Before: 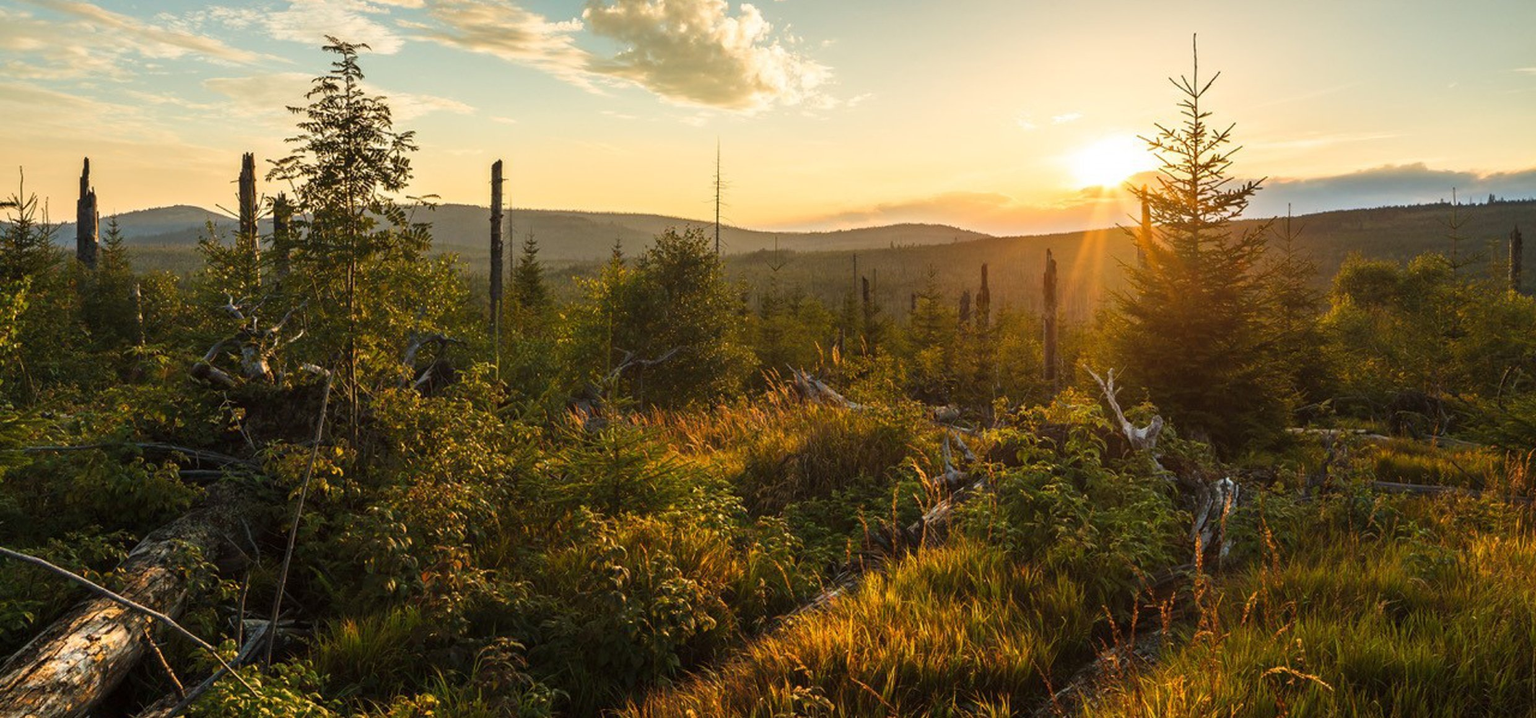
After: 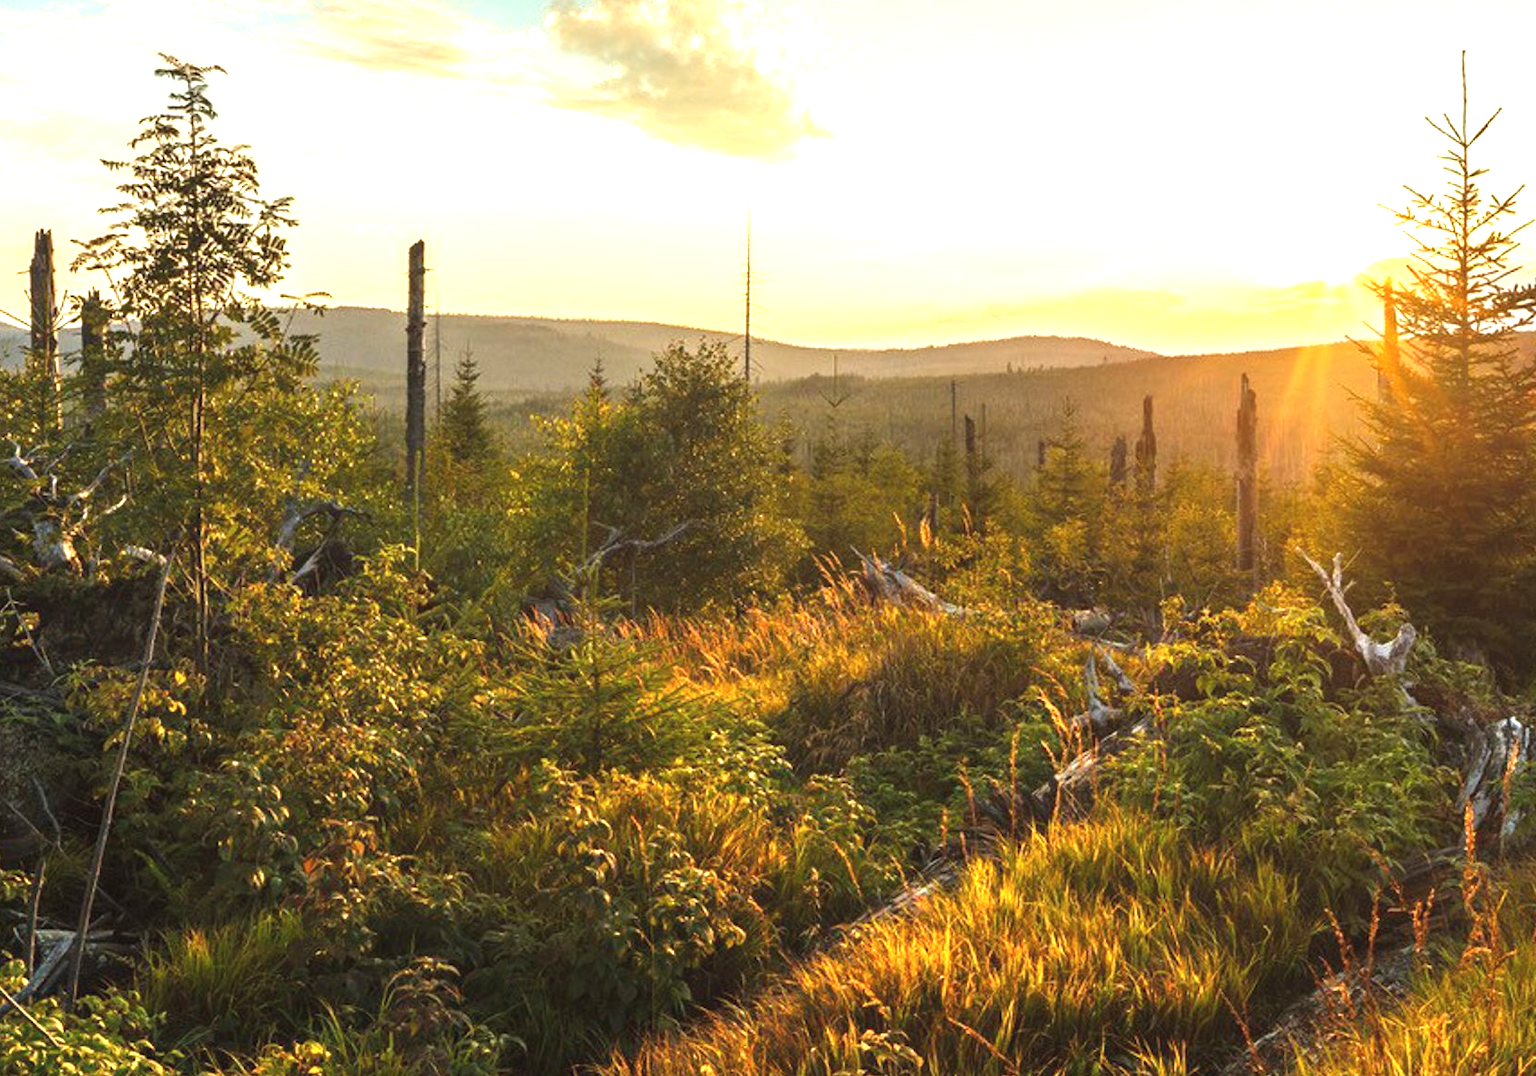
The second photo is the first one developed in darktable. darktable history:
exposure: black level correction -0.002, exposure 1.115 EV, compensate highlight preservation false
crop and rotate: left 14.292%, right 19.041%
